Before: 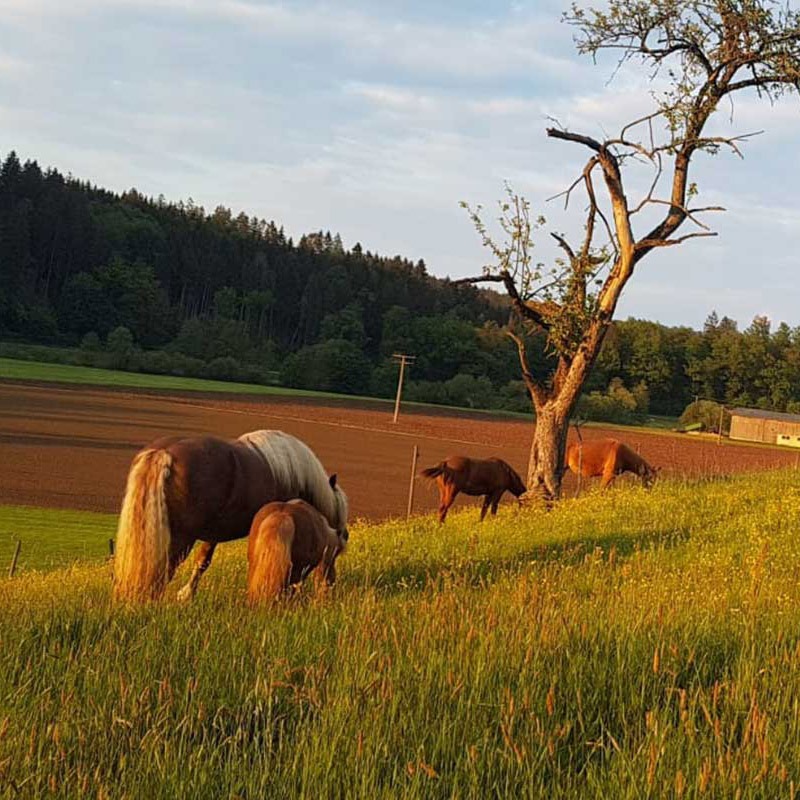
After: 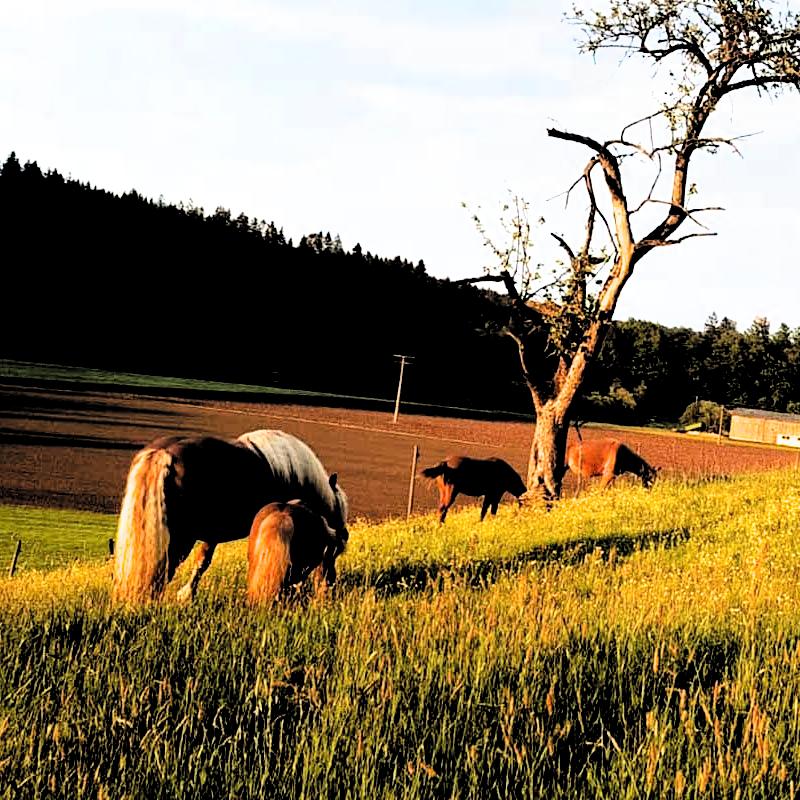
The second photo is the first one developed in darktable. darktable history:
tone equalizer: -8 EV -0.75 EV, -7 EV -0.7 EV, -6 EV -0.6 EV, -5 EV -0.4 EV, -3 EV 0.4 EV, -2 EV 0.6 EV, -1 EV 0.7 EV, +0 EV 0.75 EV, edges refinement/feathering 500, mask exposure compensation -1.57 EV, preserve details no
filmic rgb: middle gray luminance 13.55%, black relative exposure -1.97 EV, white relative exposure 3.1 EV, threshold 6 EV, target black luminance 0%, hardness 1.79, latitude 59.23%, contrast 1.728, highlights saturation mix 5%, shadows ↔ highlights balance -37.52%, add noise in highlights 0, color science v3 (2019), use custom middle-gray values true, iterations of high-quality reconstruction 0, contrast in highlights soft, enable highlight reconstruction true
